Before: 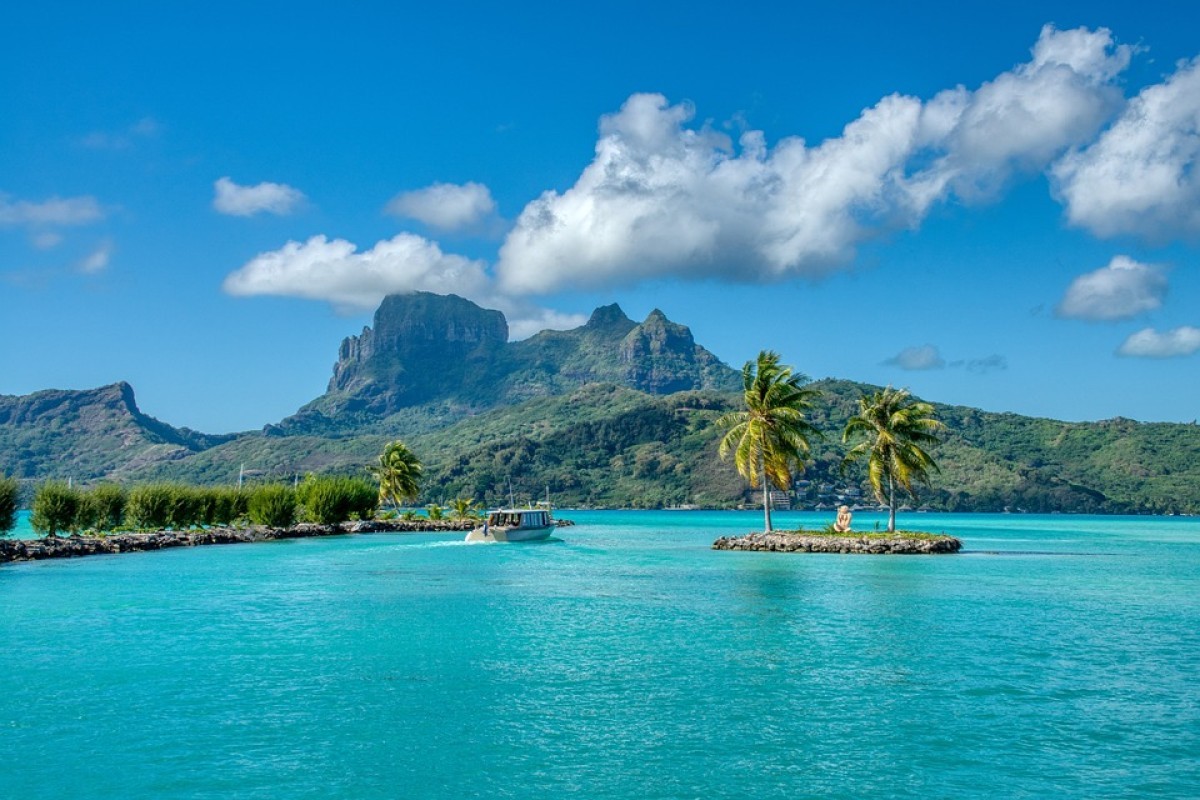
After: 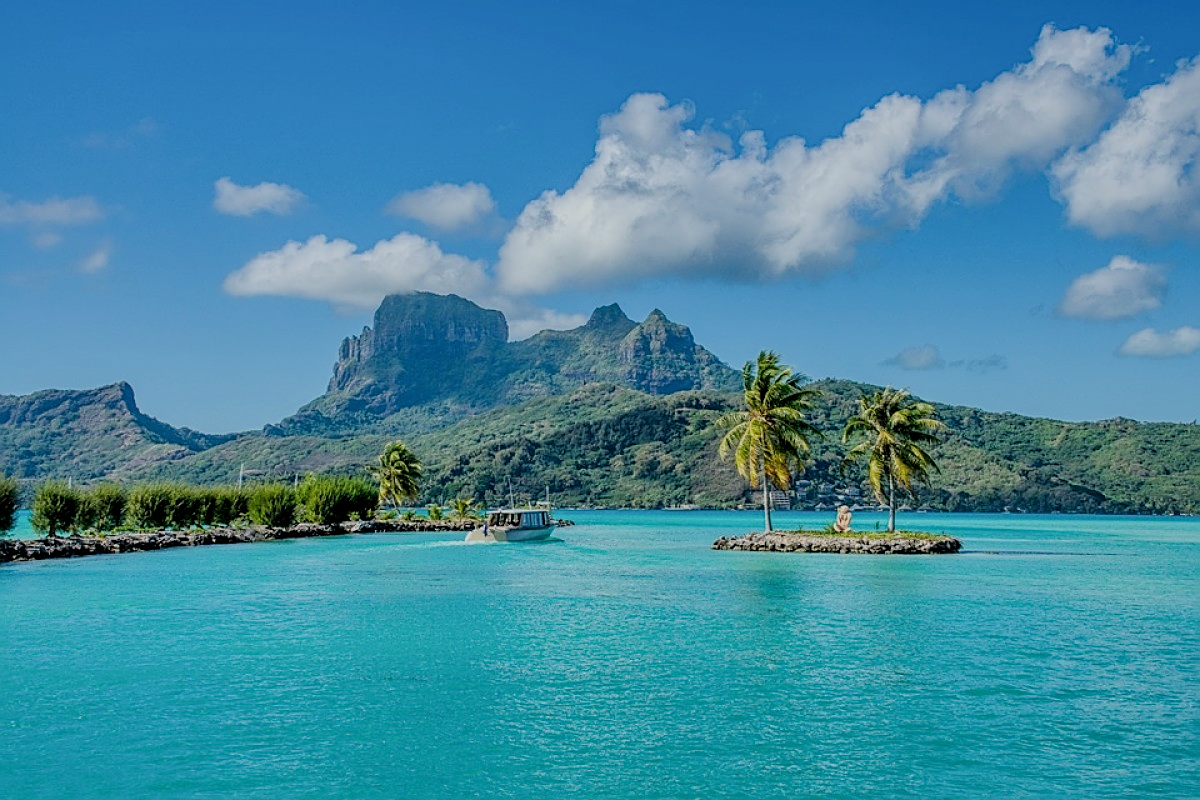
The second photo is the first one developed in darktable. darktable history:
sharpen: on, module defaults
filmic rgb: black relative exposure -7.15 EV, white relative exposure 5.36 EV, hardness 3.02
